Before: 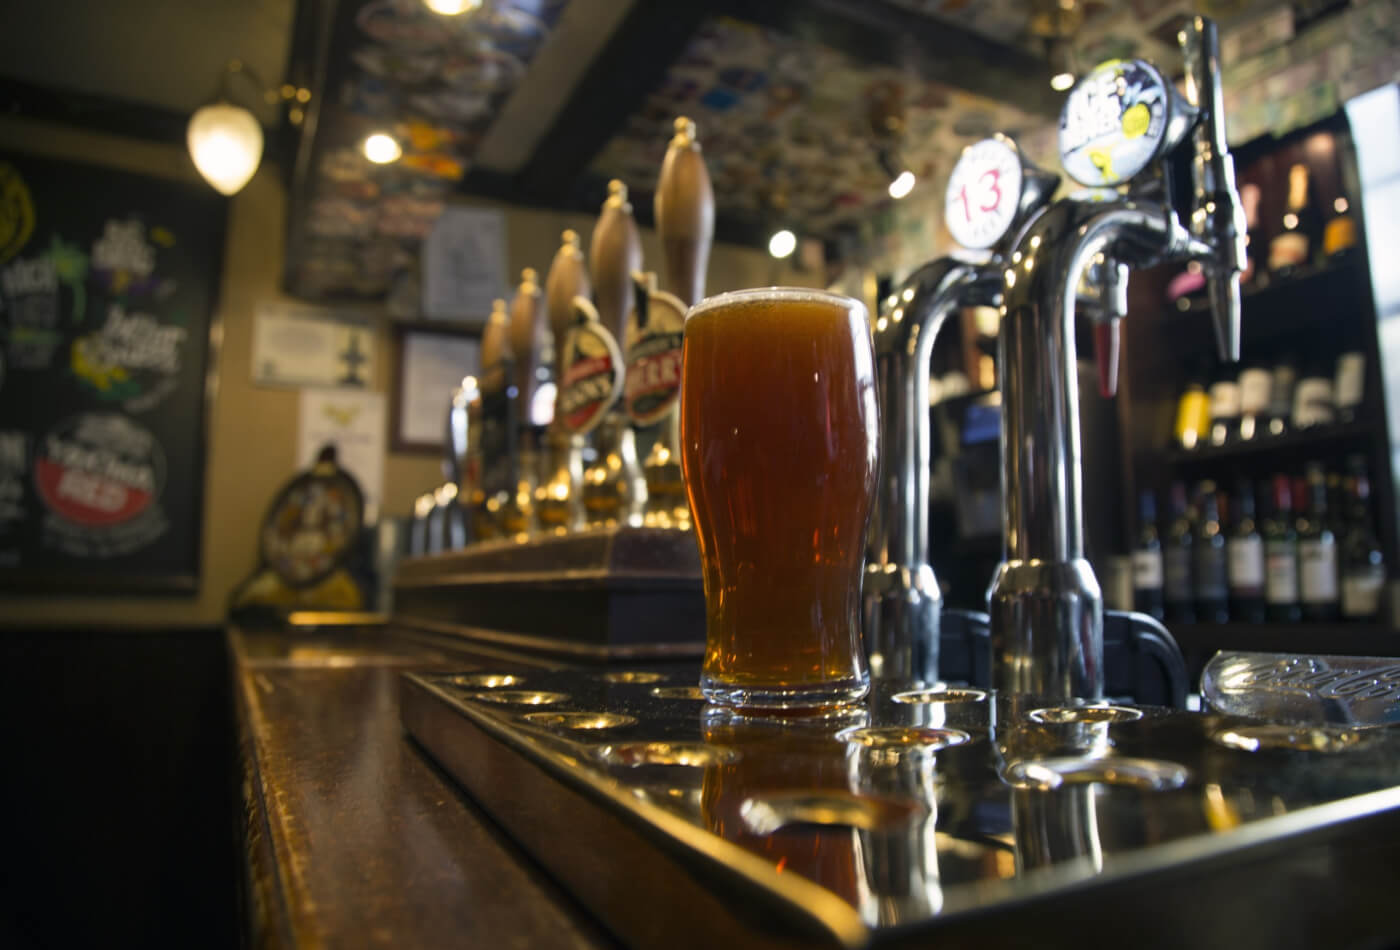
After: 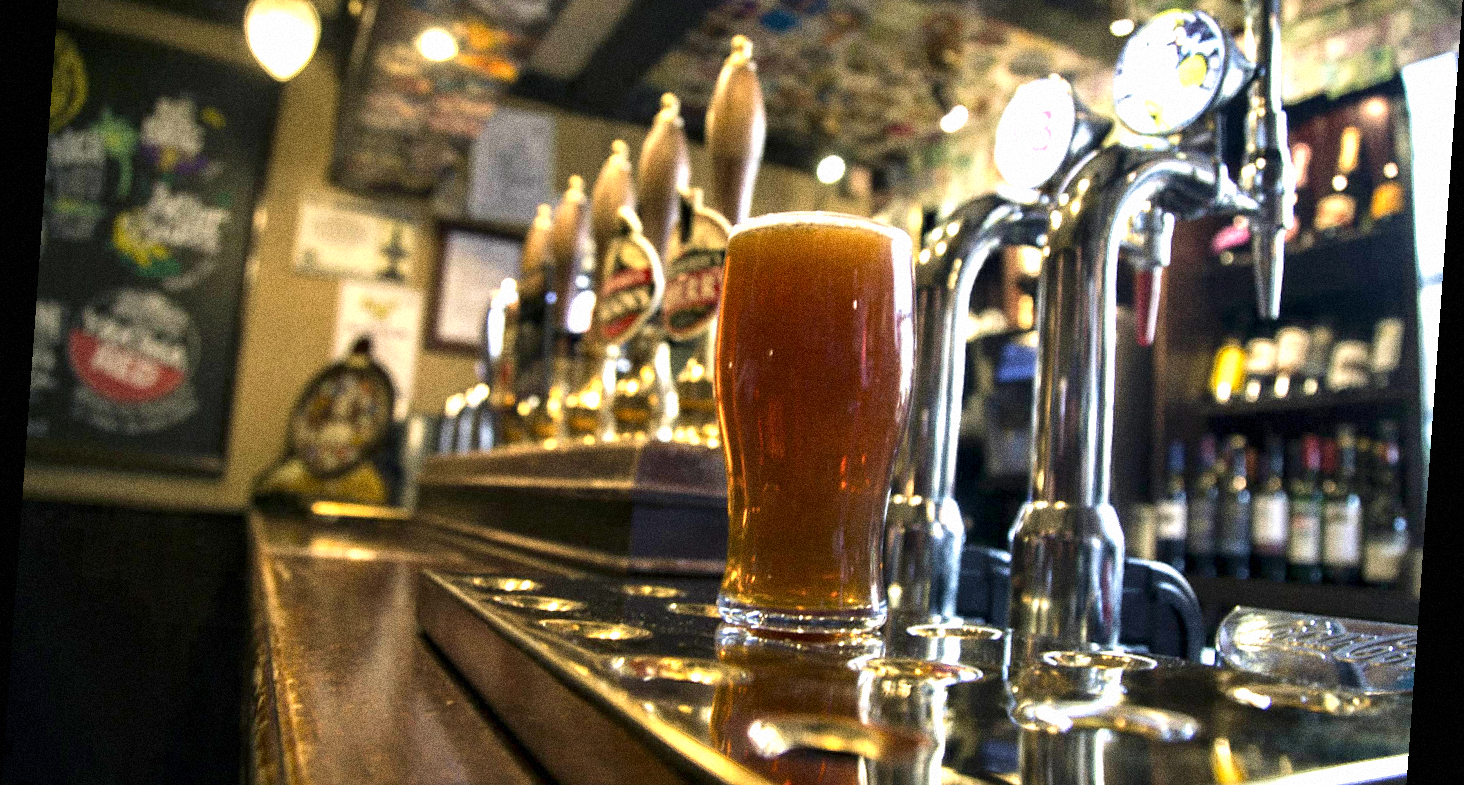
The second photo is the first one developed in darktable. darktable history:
velvia: on, module defaults
exposure: black level correction 0.001, exposure 1.116 EV, compensate highlight preservation false
rotate and perspective: rotation 4.1°, automatic cropping off
crop and rotate: top 12.5%, bottom 12.5%
contrast equalizer: y [[0.586, 0.584, 0.576, 0.565, 0.552, 0.539], [0.5 ×6], [0.97, 0.959, 0.919, 0.859, 0.789, 0.717], [0 ×6], [0 ×6]]
grain: coarseness 14.49 ISO, strength 48.04%, mid-tones bias 35%
